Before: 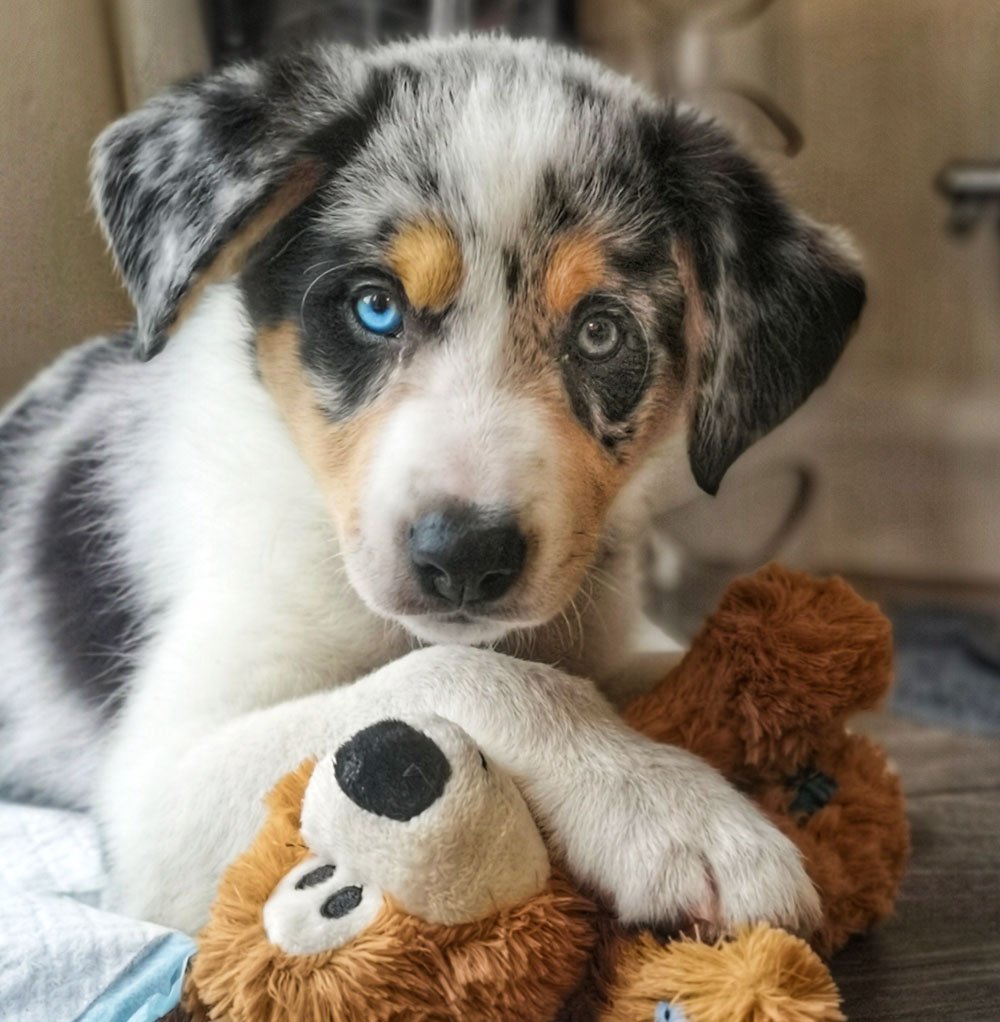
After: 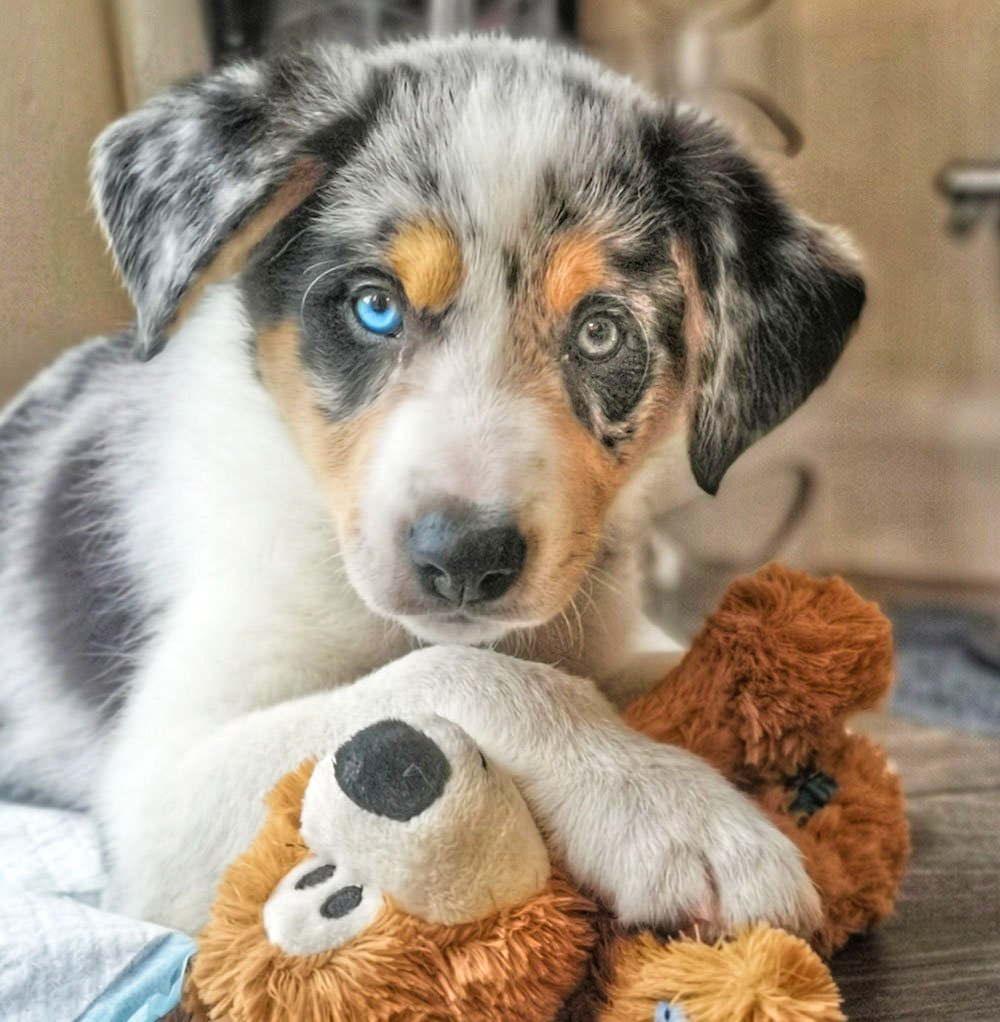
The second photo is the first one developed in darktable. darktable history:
tone equalizer: -7 EV 0.146 EV, -6 EV 0.573 EV, -5 EV 1.13 EV, -4 EV 1.32 EV, -3 EV 1.15 EV, -2 EV 0.6 EV, -1 EV 0.149 EV, mask exposure compensation -0.503 EV
